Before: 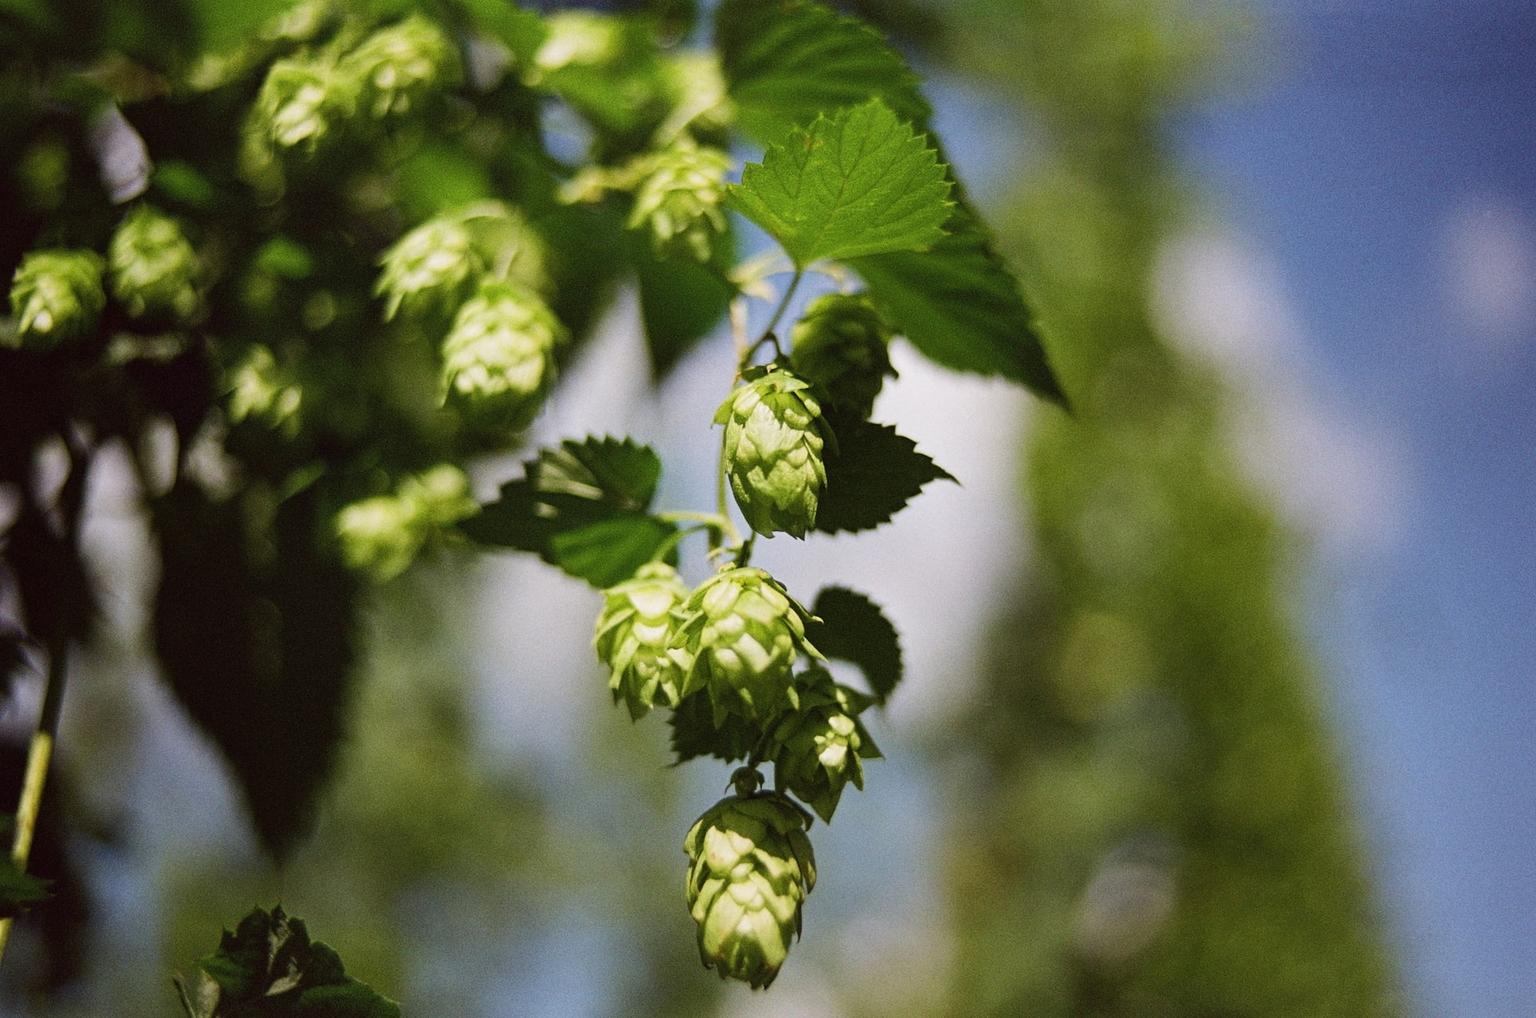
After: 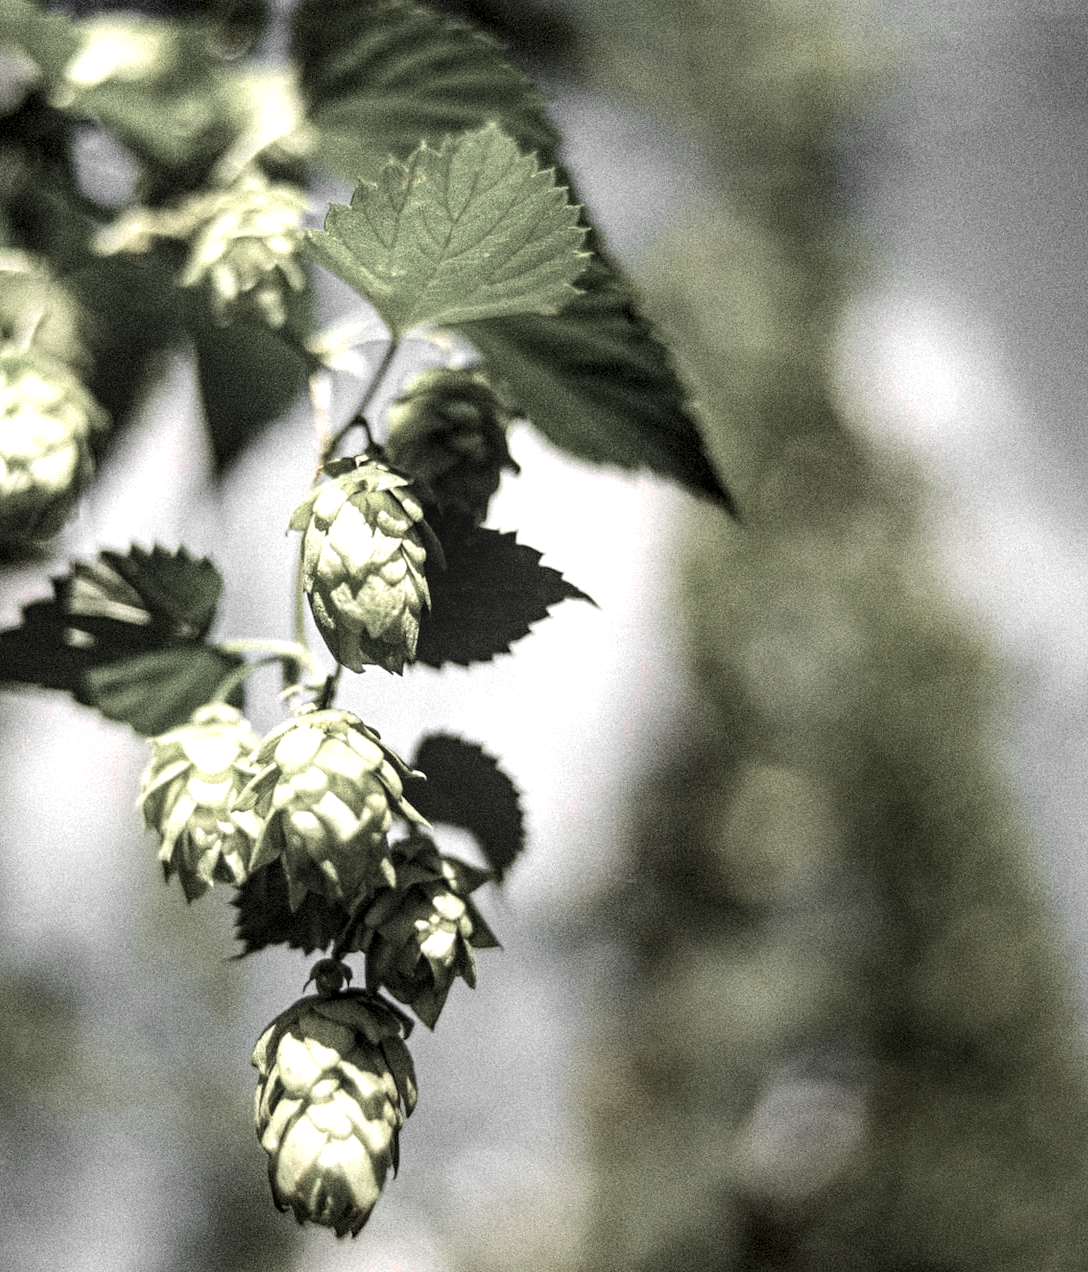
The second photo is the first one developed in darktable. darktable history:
local contrast: detail 150%
color zones: curves: ch1 [(0, 0.831) (0.08, 0.771) (0.157, 0.268) (0.241, 0.207) (0.562, -0.005) (0.714, -0.013) (0.876, 0.01) (1, 0.831)]
crop: left 31.446%, top 0.018%, right 11.885%
tone equalizer: -8 EV -0.766 EV, -7 EV -0.709 EV, -6 EV -0.573 EV, -5 EV -0.4 EV, -3 EV 0.37 EV, -2 EV 0.6 EV, -1 EV 0.674 EV, +0 EV 0.727 EV, mask exposure compensation -0.506 EV
